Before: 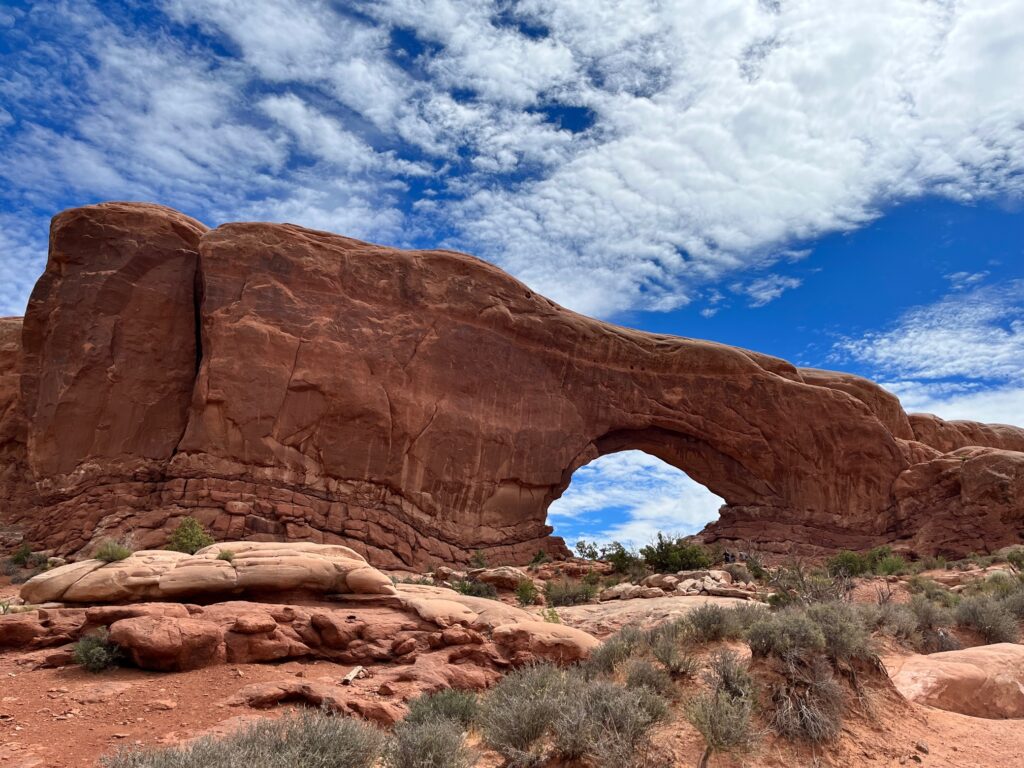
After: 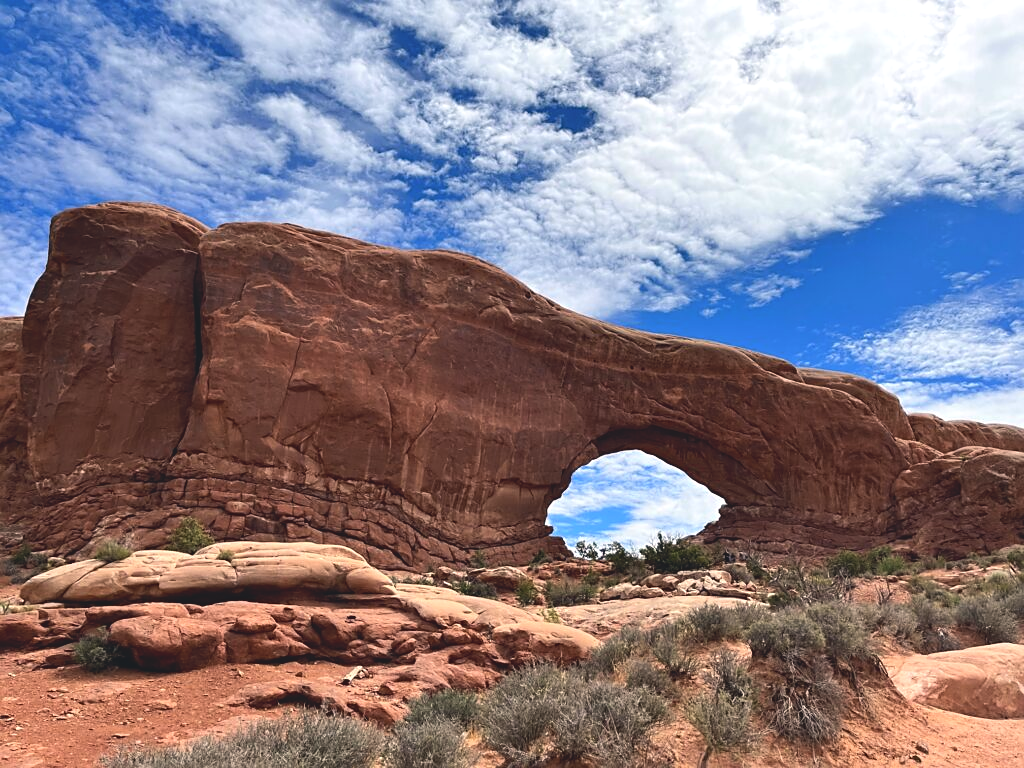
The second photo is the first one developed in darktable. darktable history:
contrast brightness saturation: contrast -0.209, saturation 0.189
tone equalizer: -8 EV -0.723 EV, -7 EV -0.725 EV, -6 EV -0.637 EV, -5 EV -0.39 EV, -3 EV 0.367 EV, -2 EV 0.6 EV, -1 EV 0.687 EV, +0 EV 0.759 EV, edges refinement/feathering 500, mask exposure compensation -1.57 EV, preserve details no
color correction: highlights a* 2.91, highlights b* 5.02, shadows a* -2.33, shadows b* -4.89, saturation 0.797
sharpen: radius 1.852, amount 0.408, threshold 1.218
